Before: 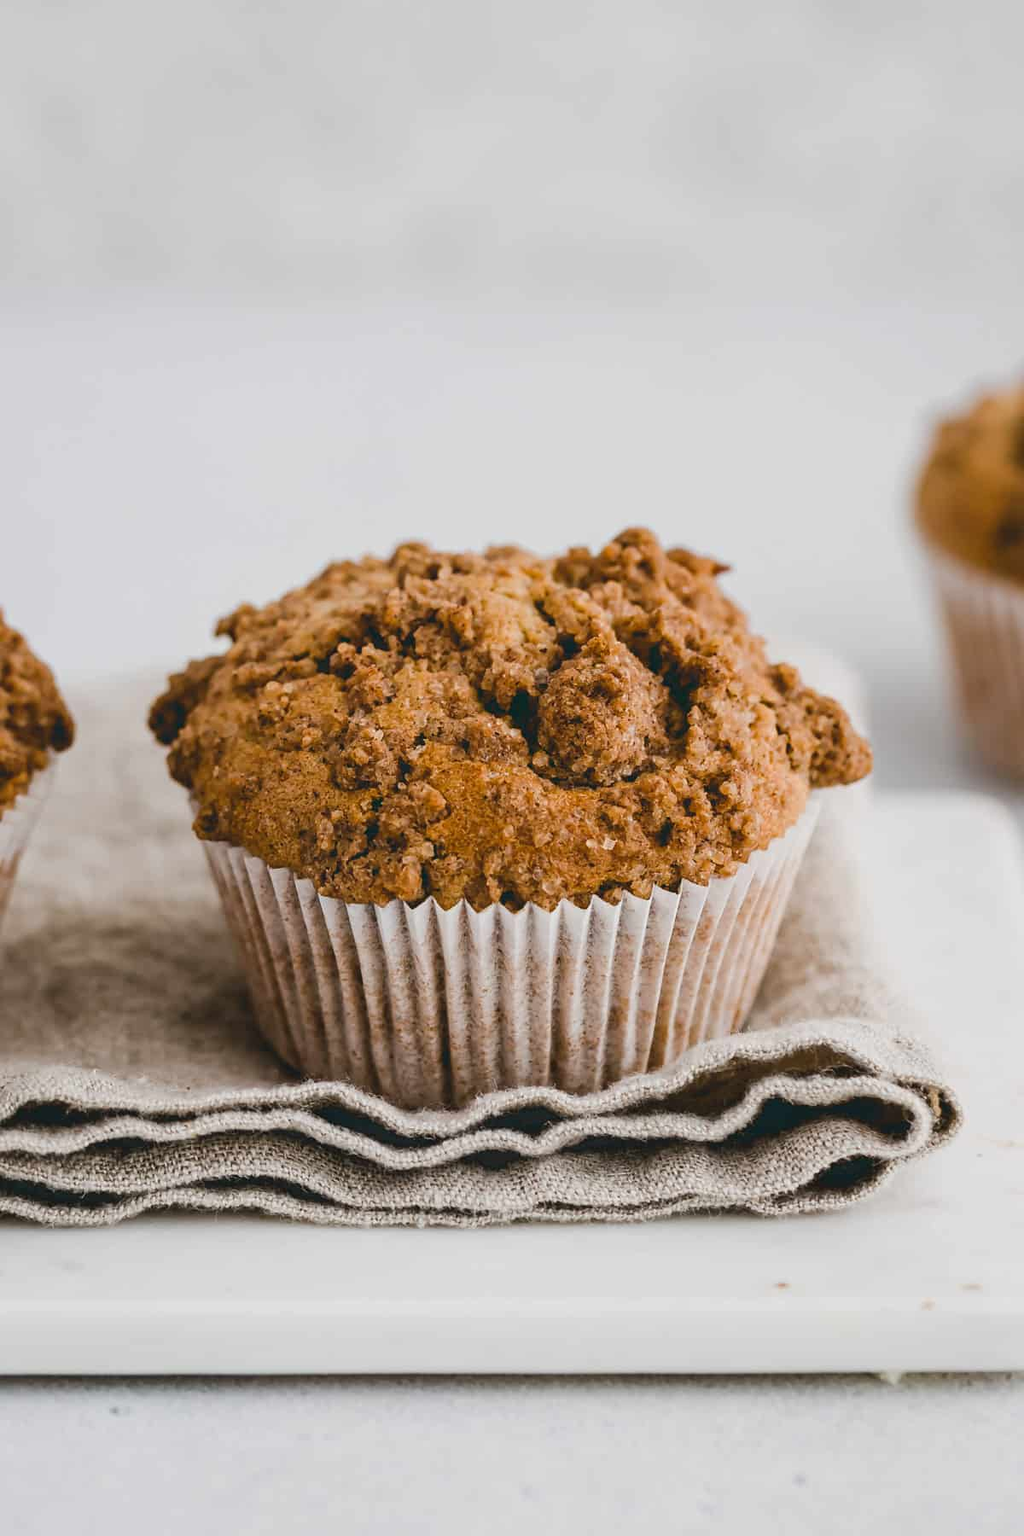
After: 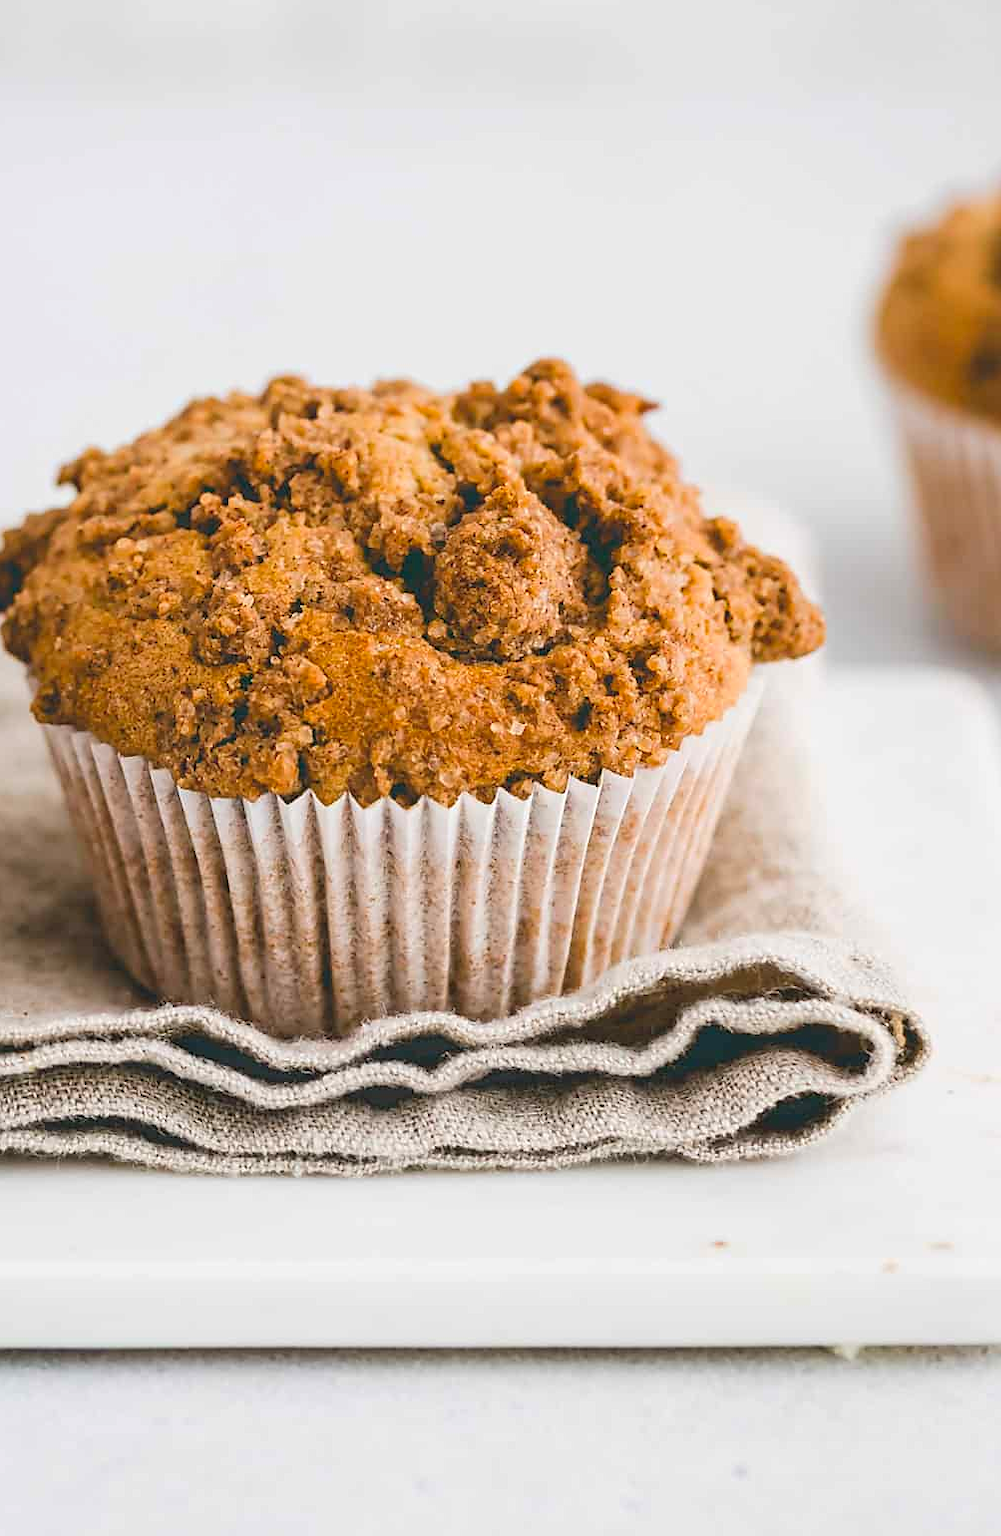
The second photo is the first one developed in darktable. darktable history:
crop: left 16.311%, top 14.415%
exposure: exposure 0.217 EV, compensate highlight preservation false
sharpen: radius 1.563, amount 0.362, threshold 1.393
contrast brightness saturation: brightness 0.088, saturation 0.192
